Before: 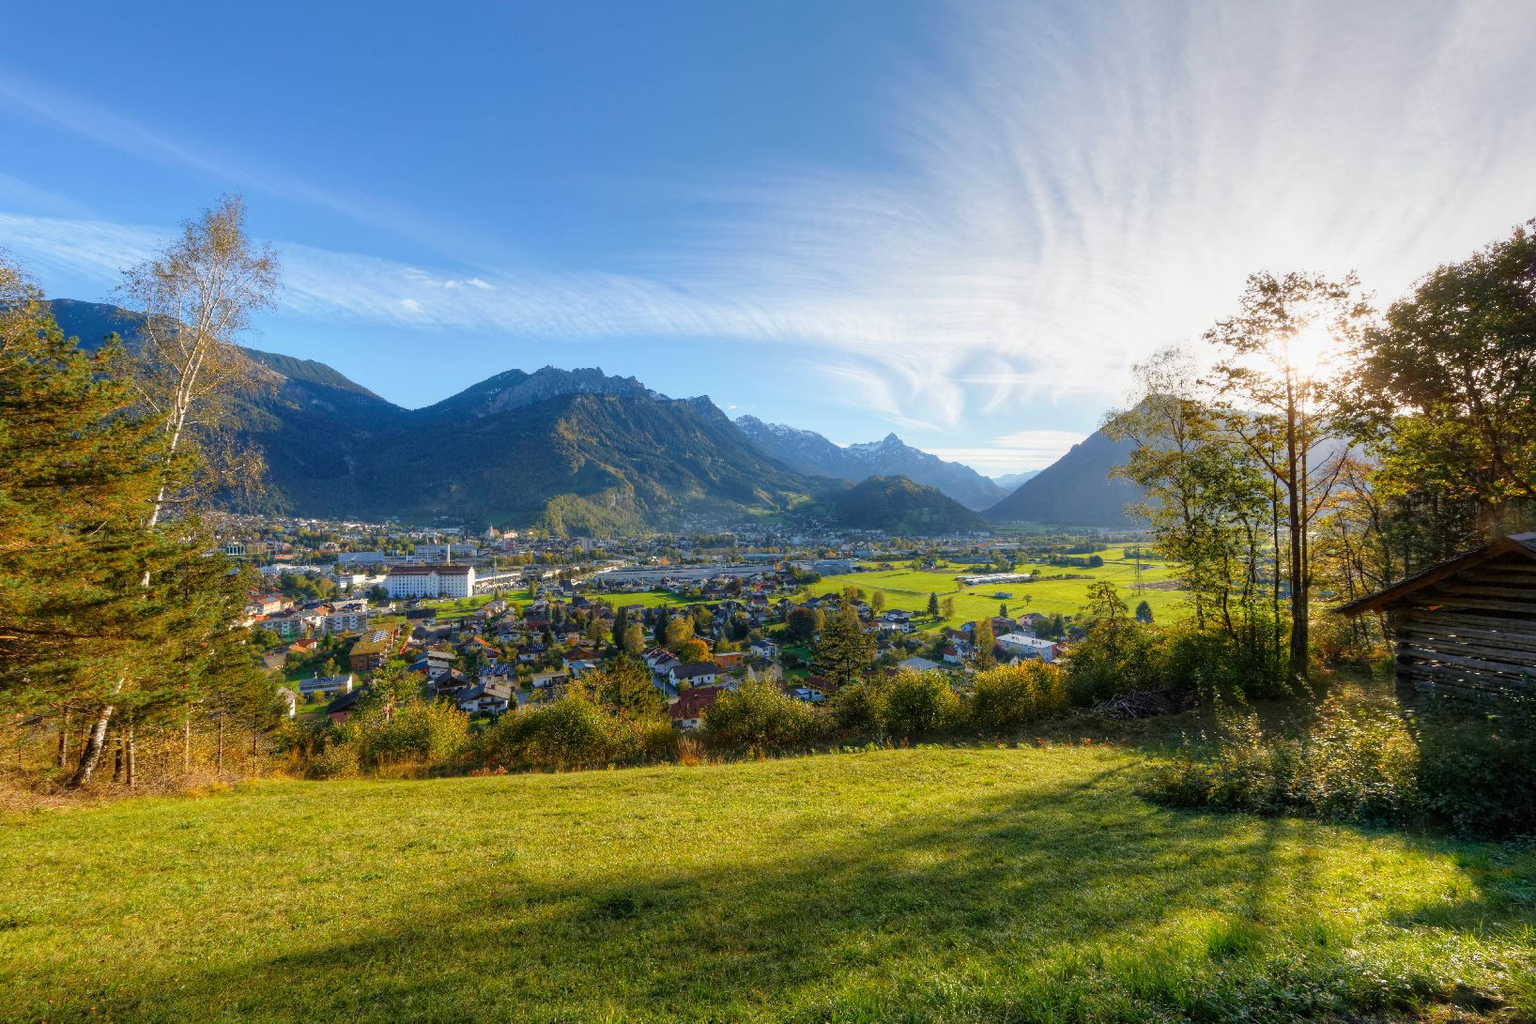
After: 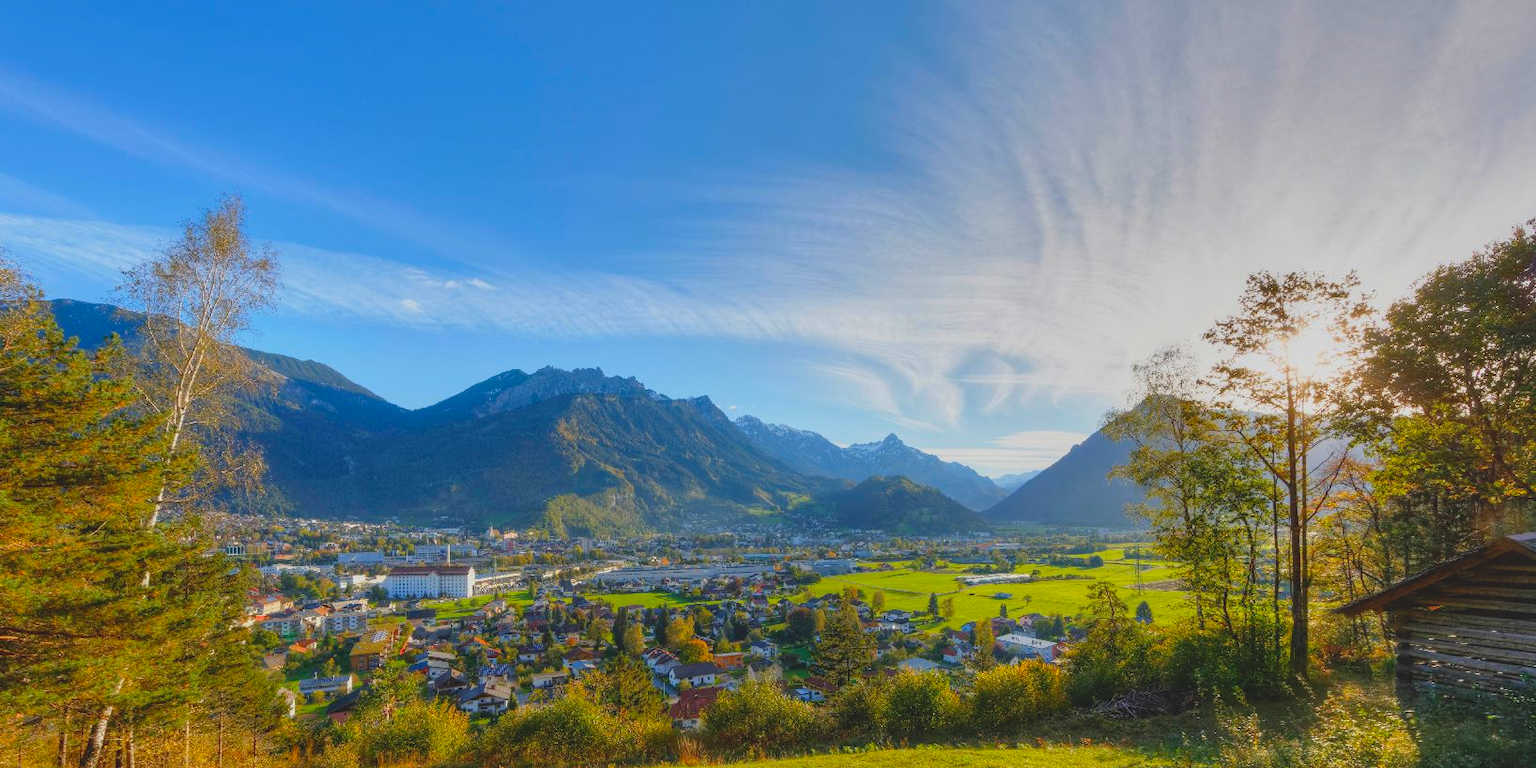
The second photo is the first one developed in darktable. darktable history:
contrast brightness saturation: contrast -0.205, saturation 0.186
crop: bottom 24.987%
local contrast: detail 109%
shadows and highlights: shadows 39.68, highlights -53.58, low approximation 0.01, soften with gaussian
